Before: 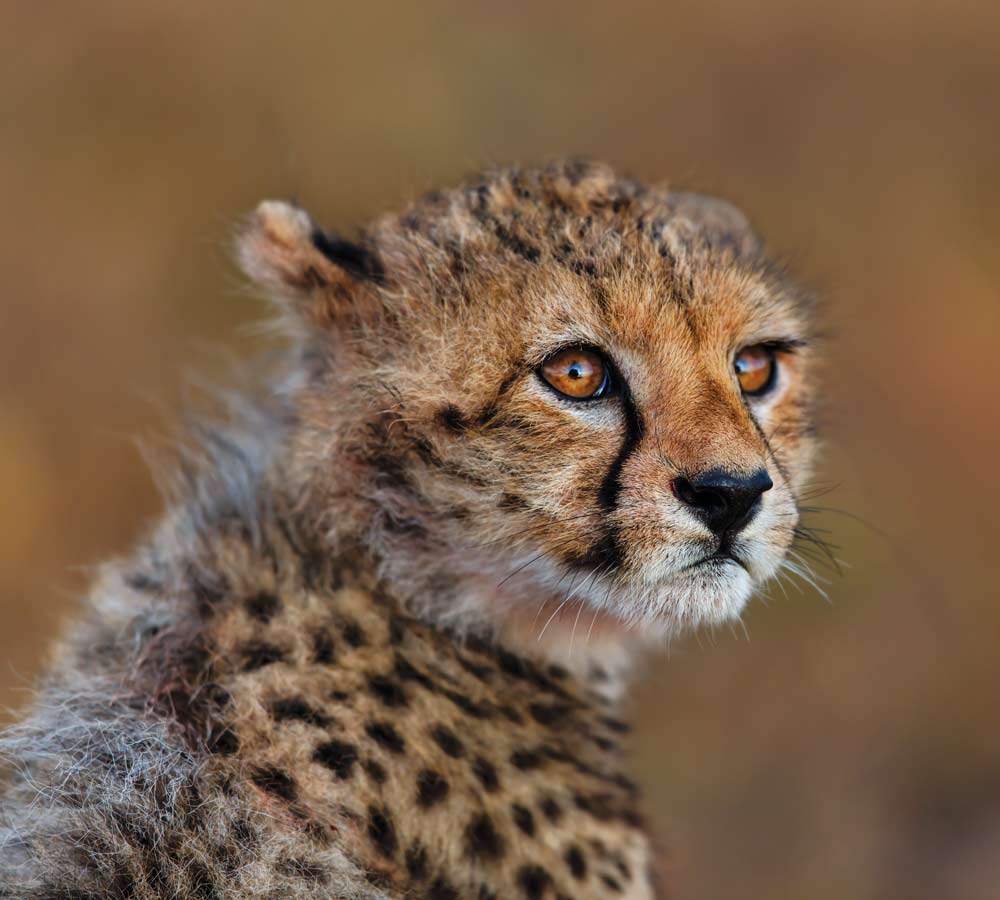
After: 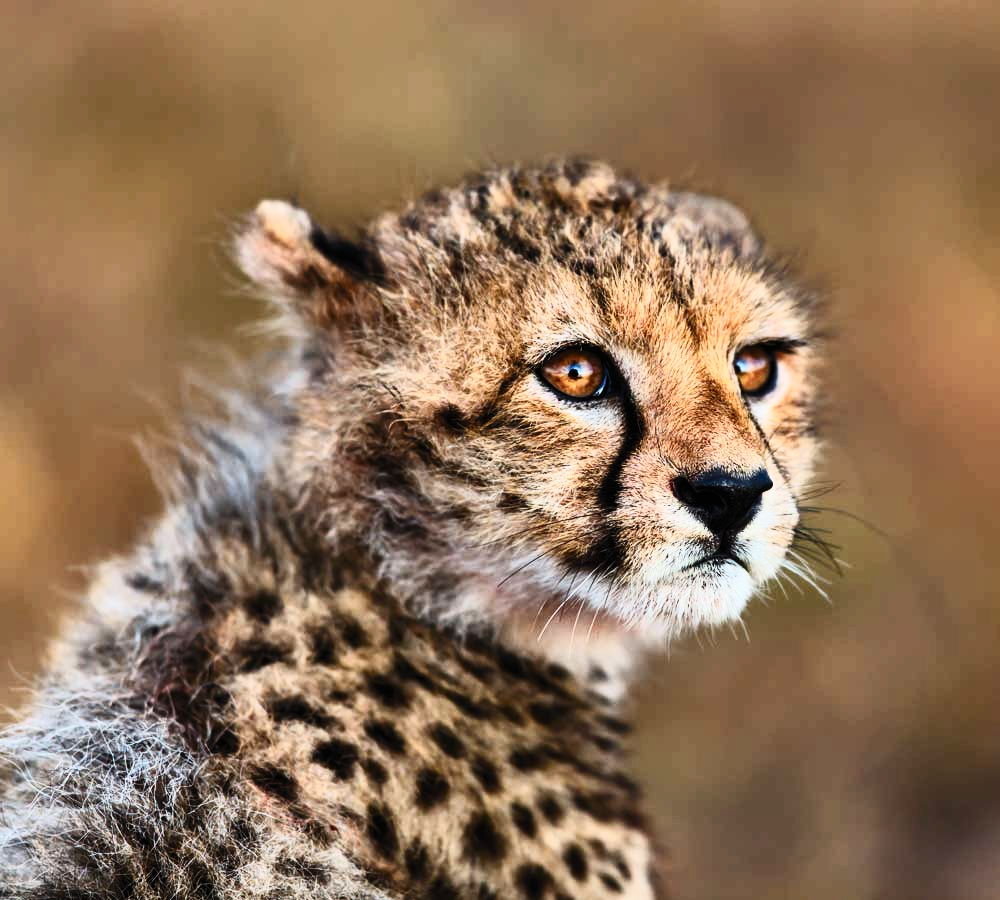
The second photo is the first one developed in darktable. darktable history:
contrast brightness saturation: contrast 0.605, brightness 0.355, saturation 0.141
filmic rgb: black relative exposure -7.98 EV, white relative exposure 3.83 EV, hardness 4.28
